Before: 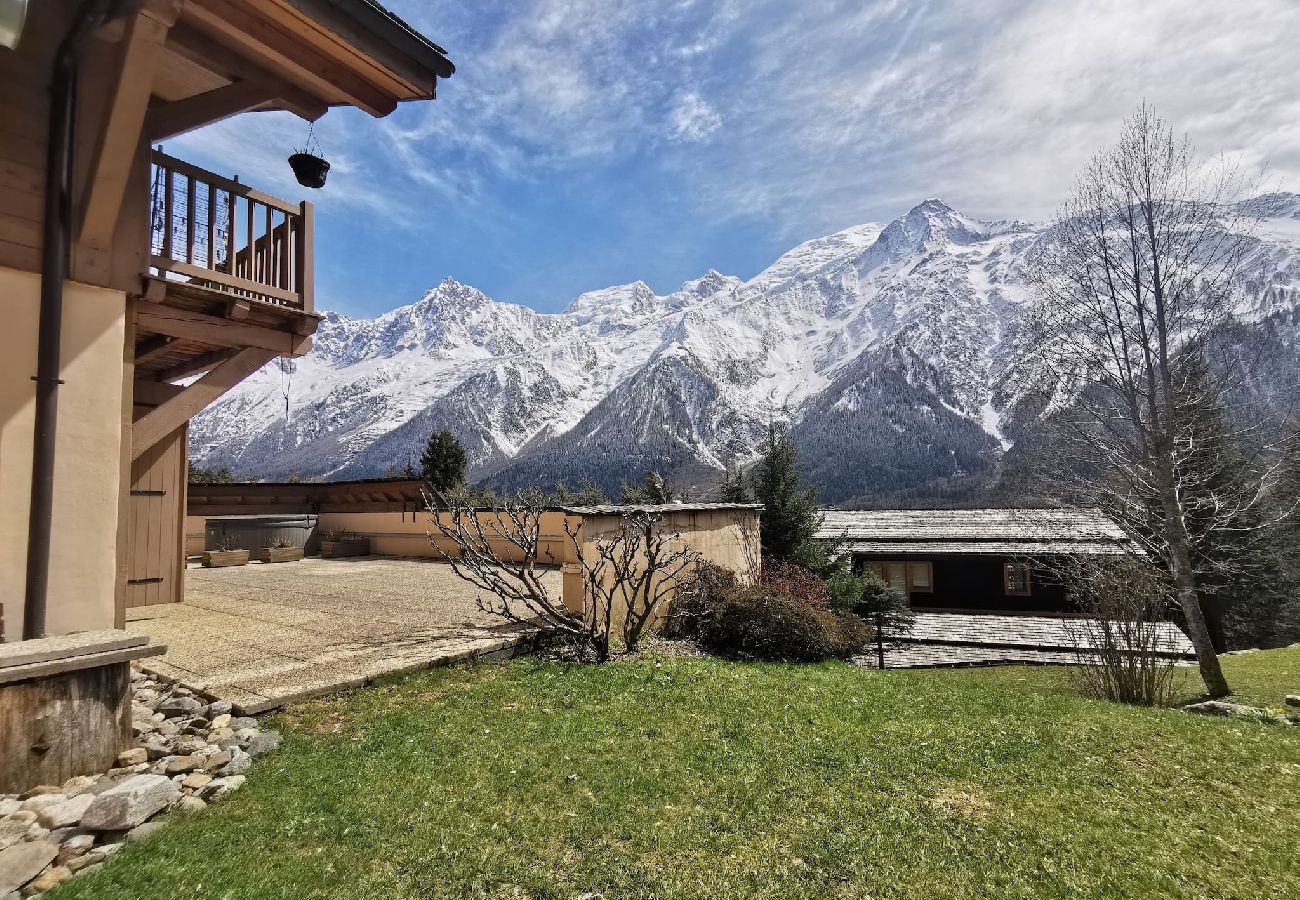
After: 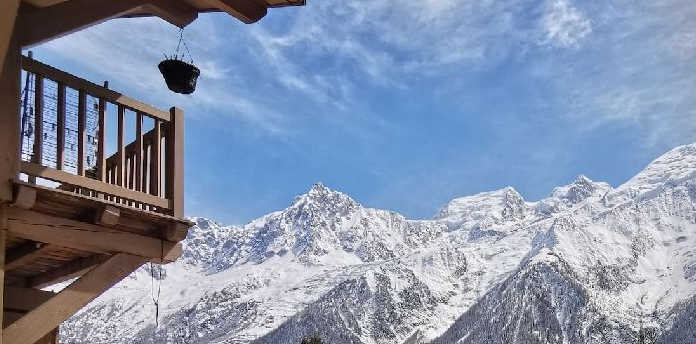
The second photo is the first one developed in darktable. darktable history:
crop: left 10.074%, top 10.537%, right 36.386%, bottom 51.151%
vignetting: fall-off start 92.73%, brightness -0.637, saturation -0.007
